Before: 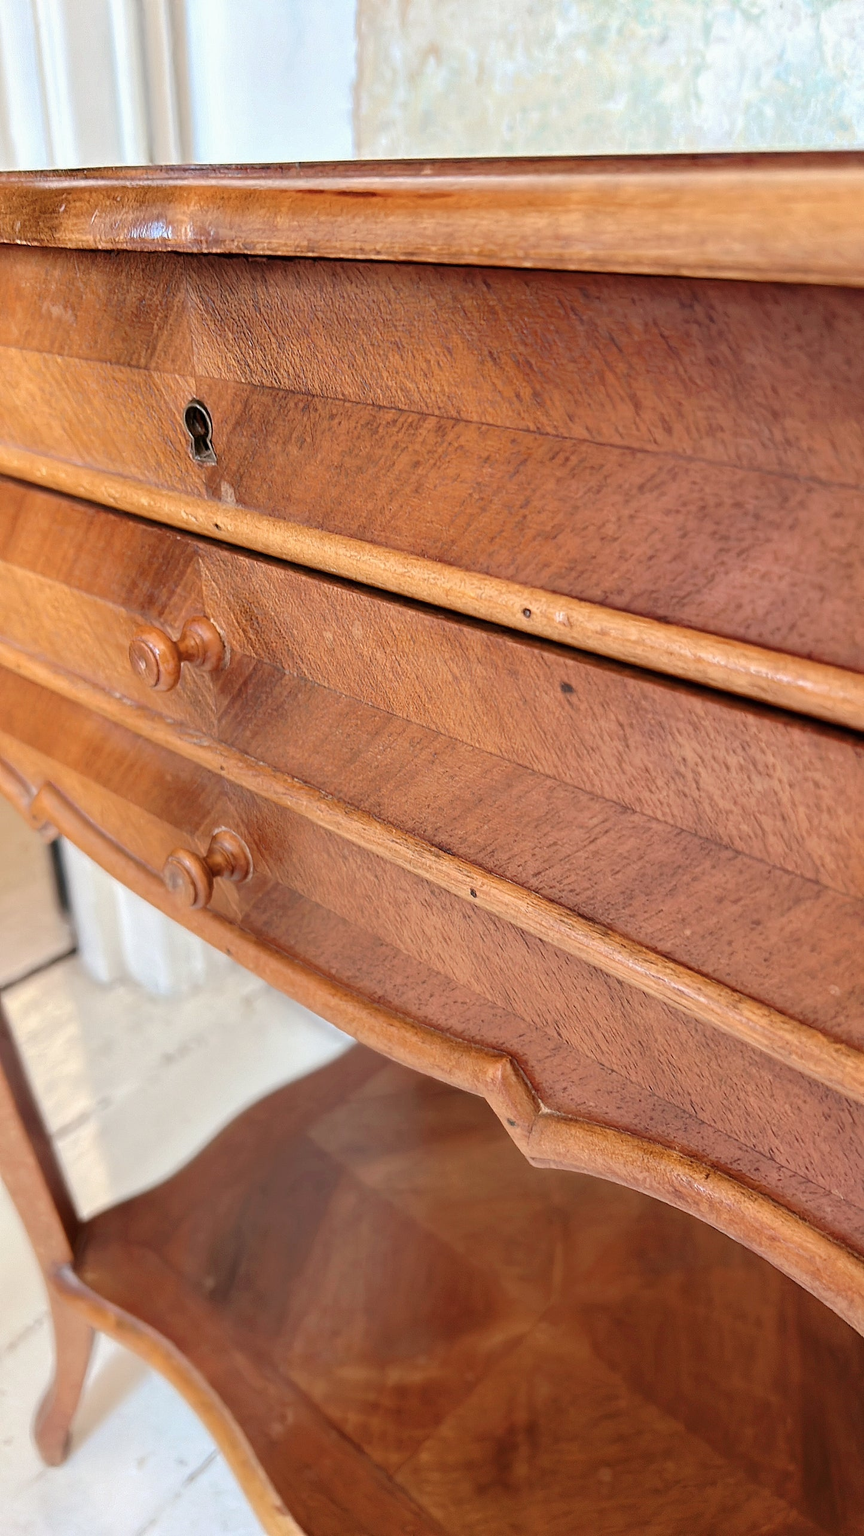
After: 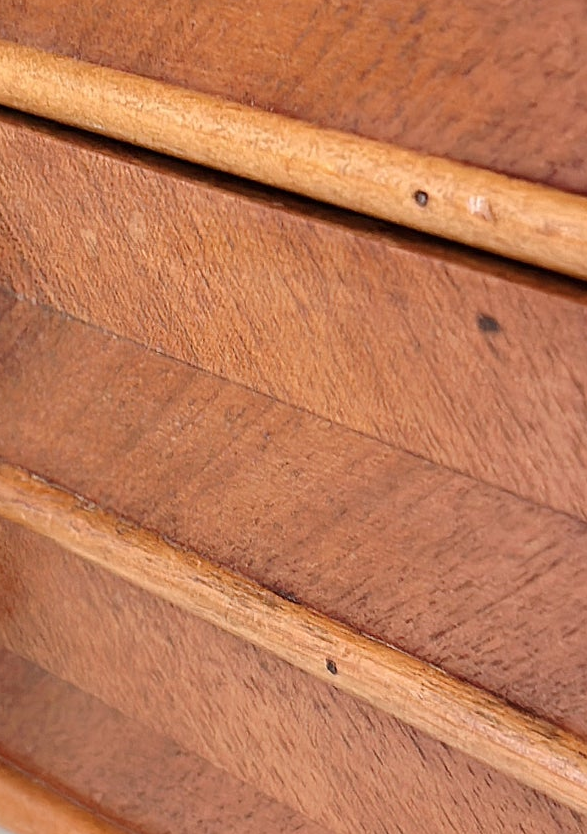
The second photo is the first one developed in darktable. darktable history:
crop: left 31.85%, top 32.205%, right 27.5%, bottom 35.315%
